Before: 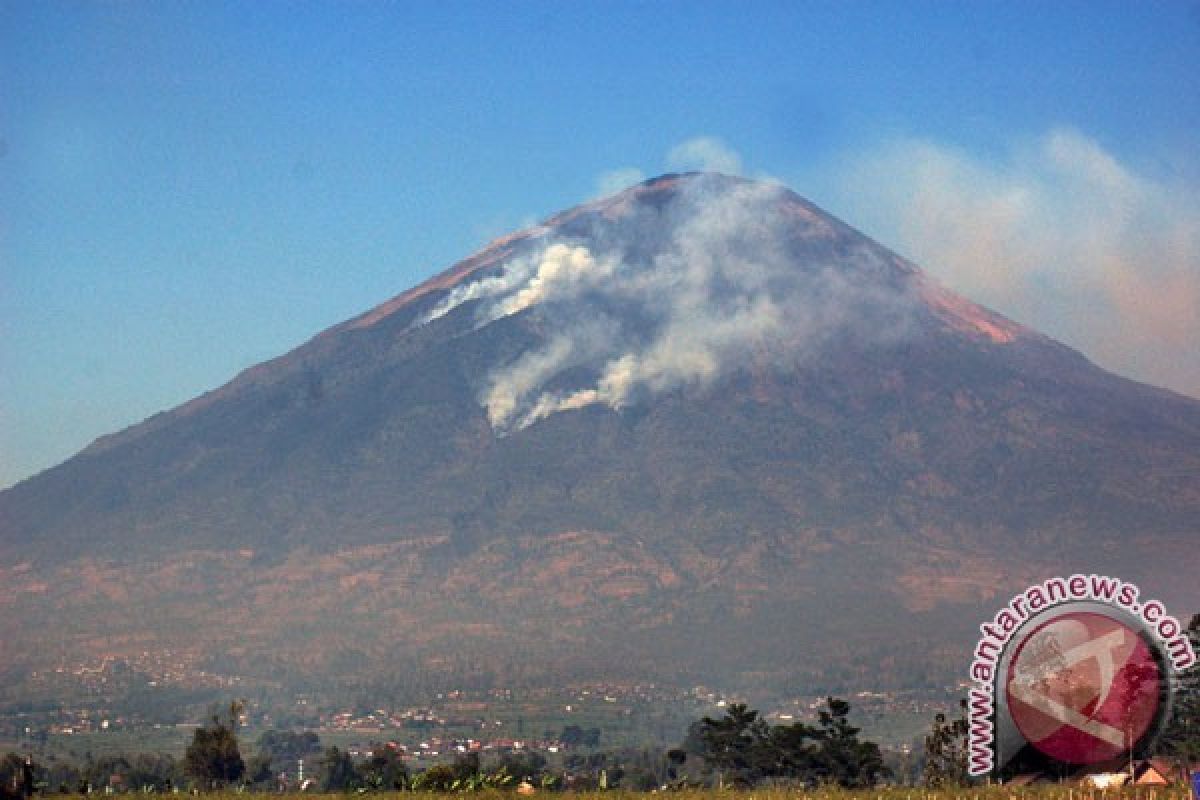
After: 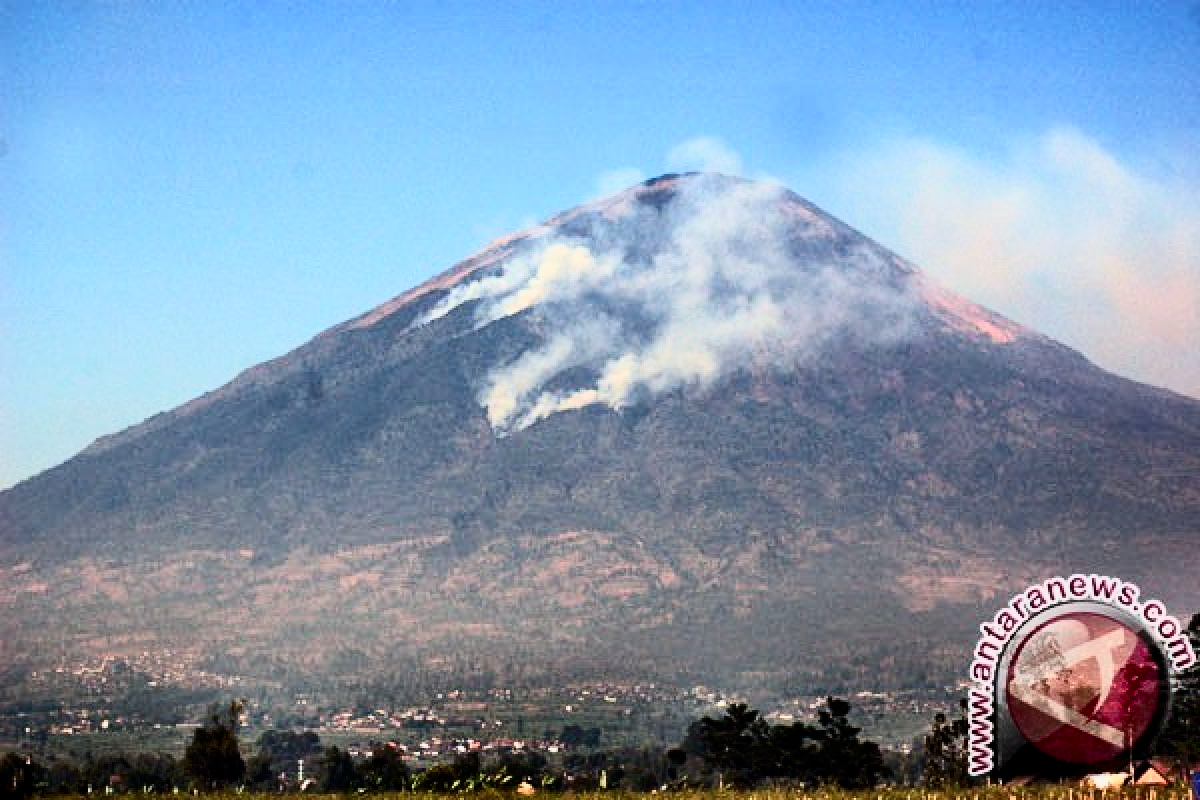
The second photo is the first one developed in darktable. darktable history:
contrast brightness saturation: contrast 0.402, brightness 0.106, saturation 0.209
filmic rgb: black relative exposure -7.5 EV, white relative exposure 5 EV, hardness 3.33, contrast 1.301
